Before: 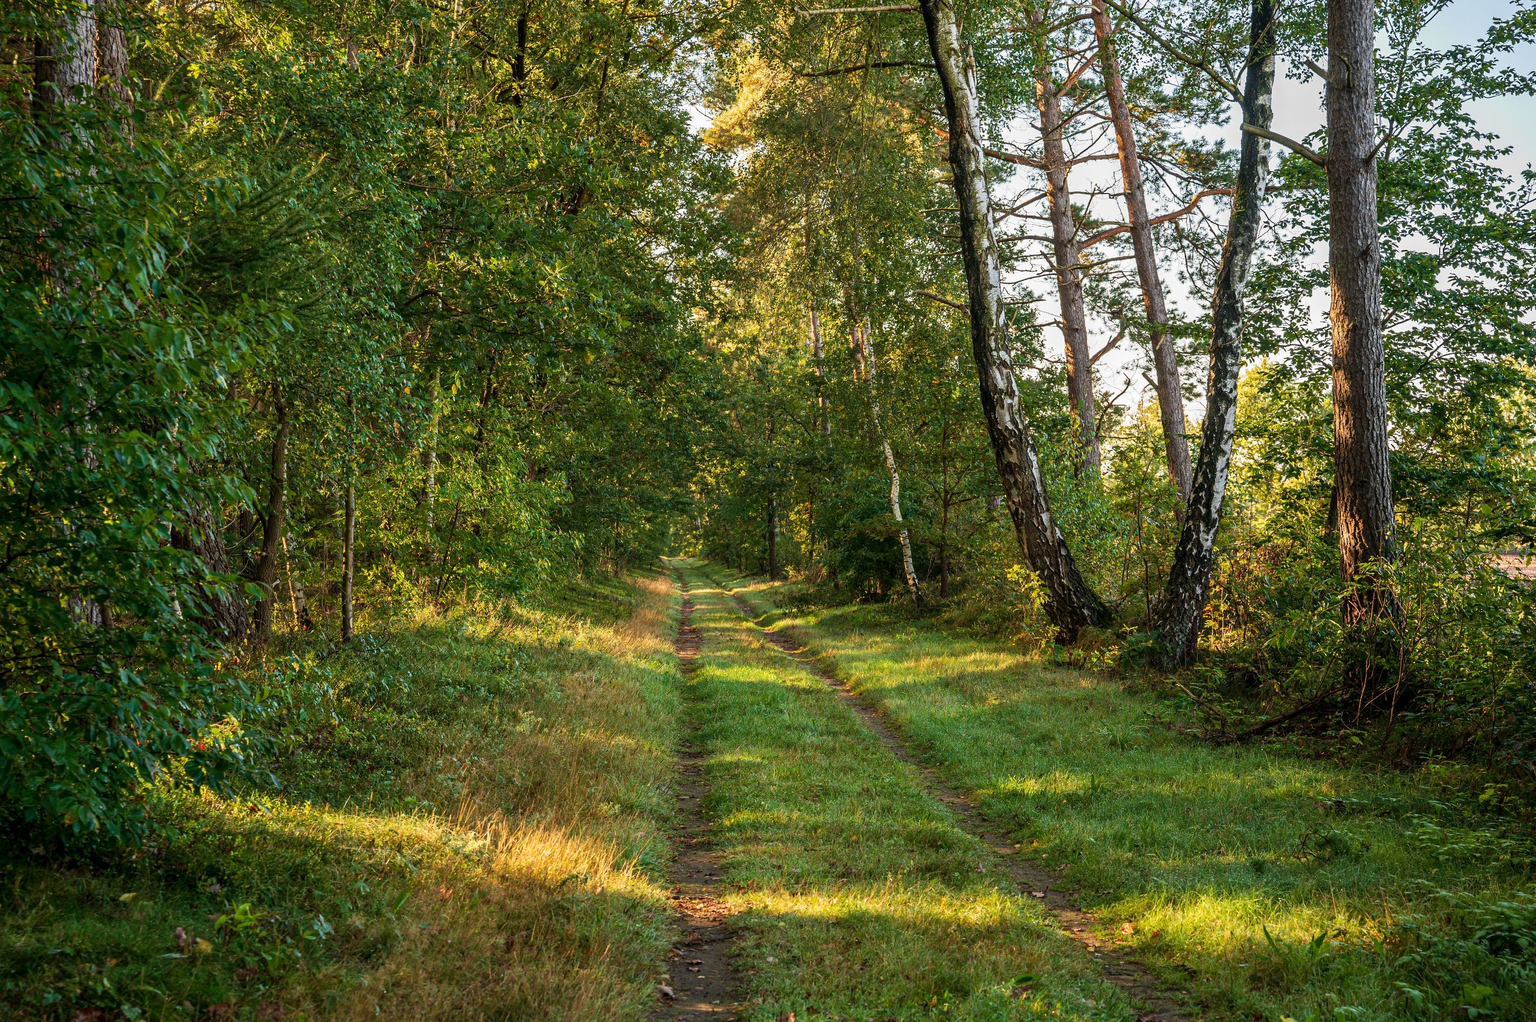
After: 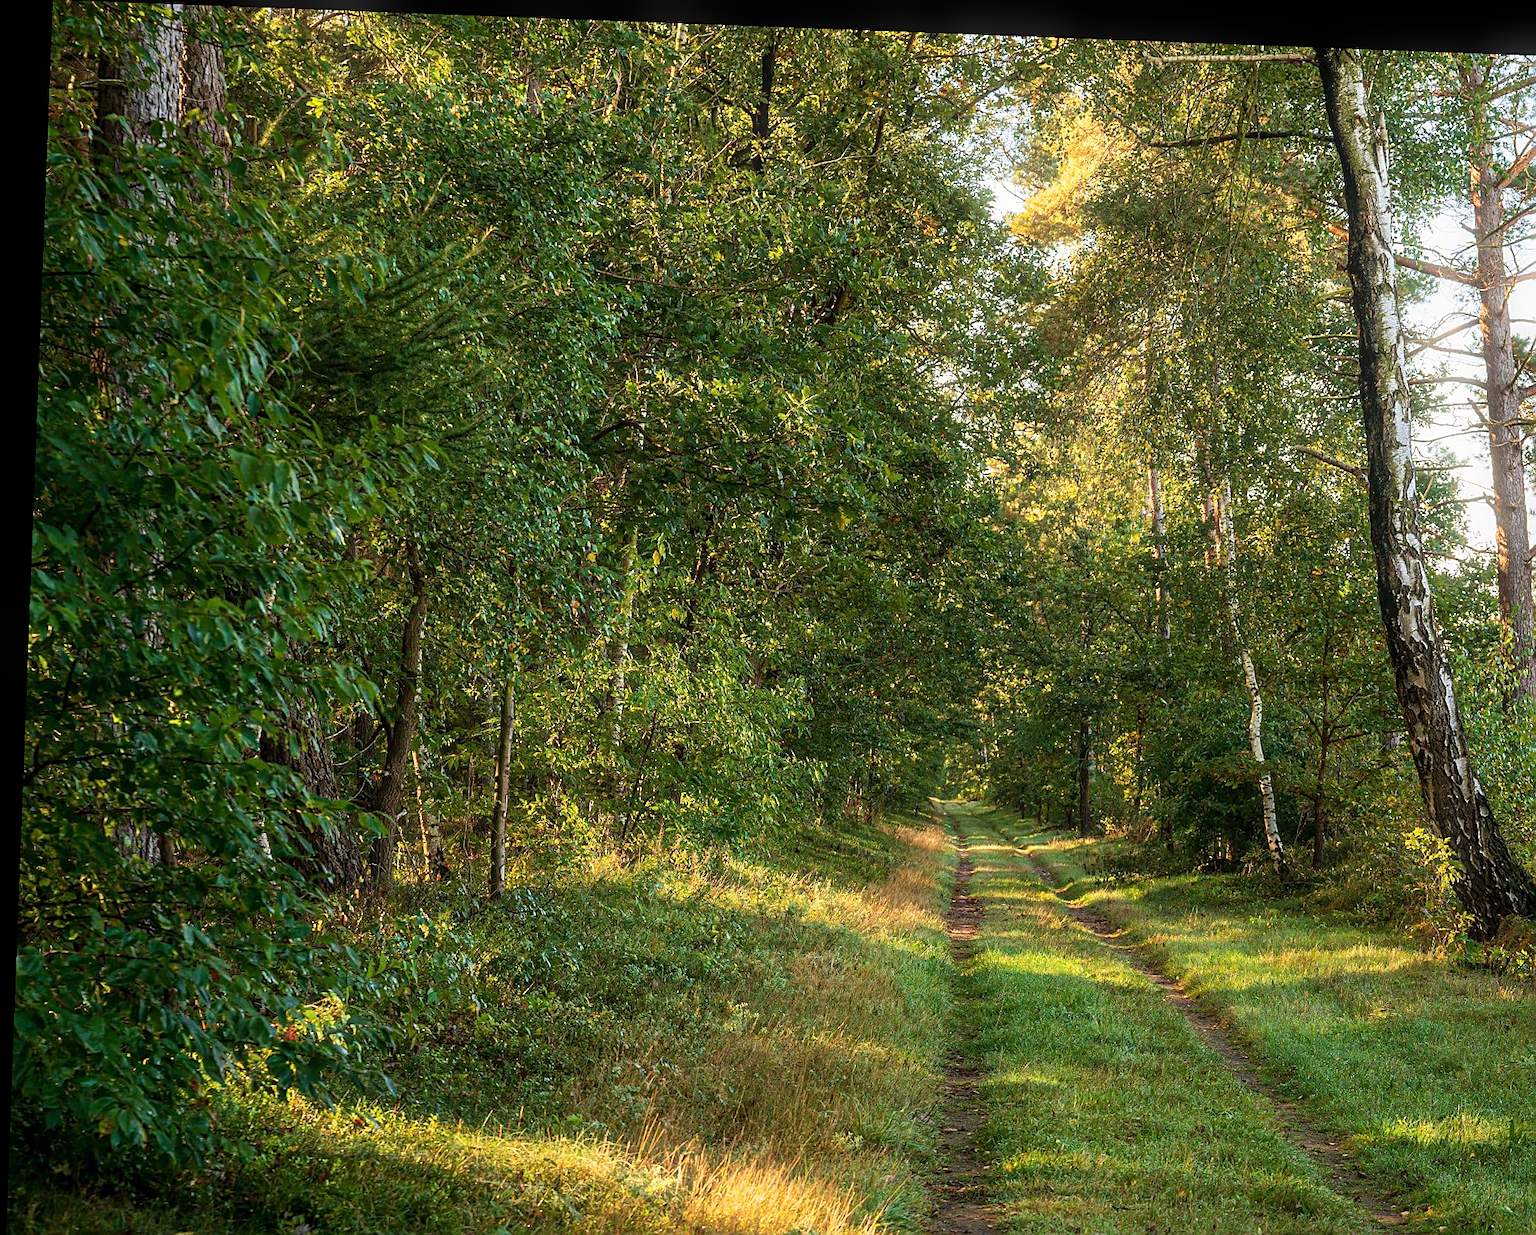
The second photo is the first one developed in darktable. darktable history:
rotate and perspective: rotation 2.17°, automatic cropping off
crop: right 28.885%, bottom 16.626%
bloom: size 5%, threshold 95%, strength 15%
sharpen: on, module defaults
